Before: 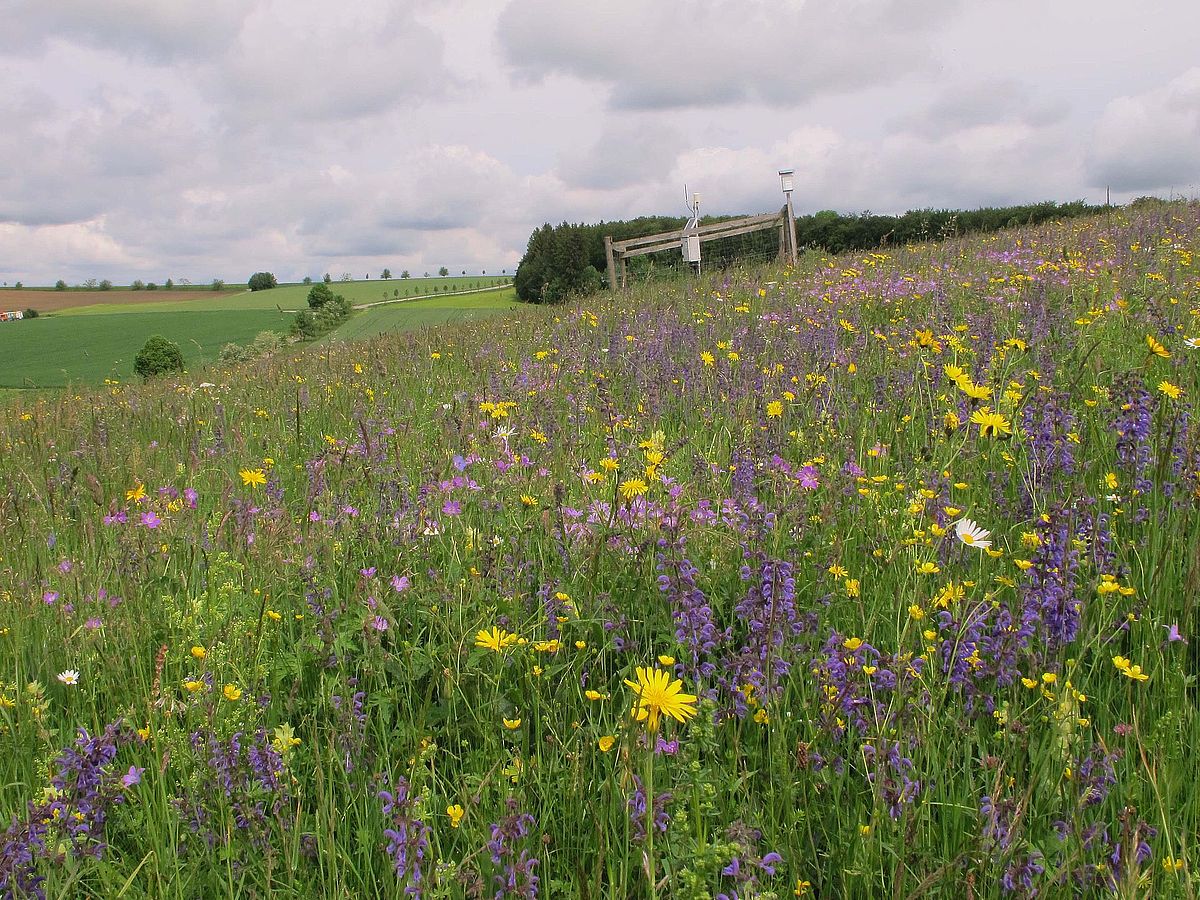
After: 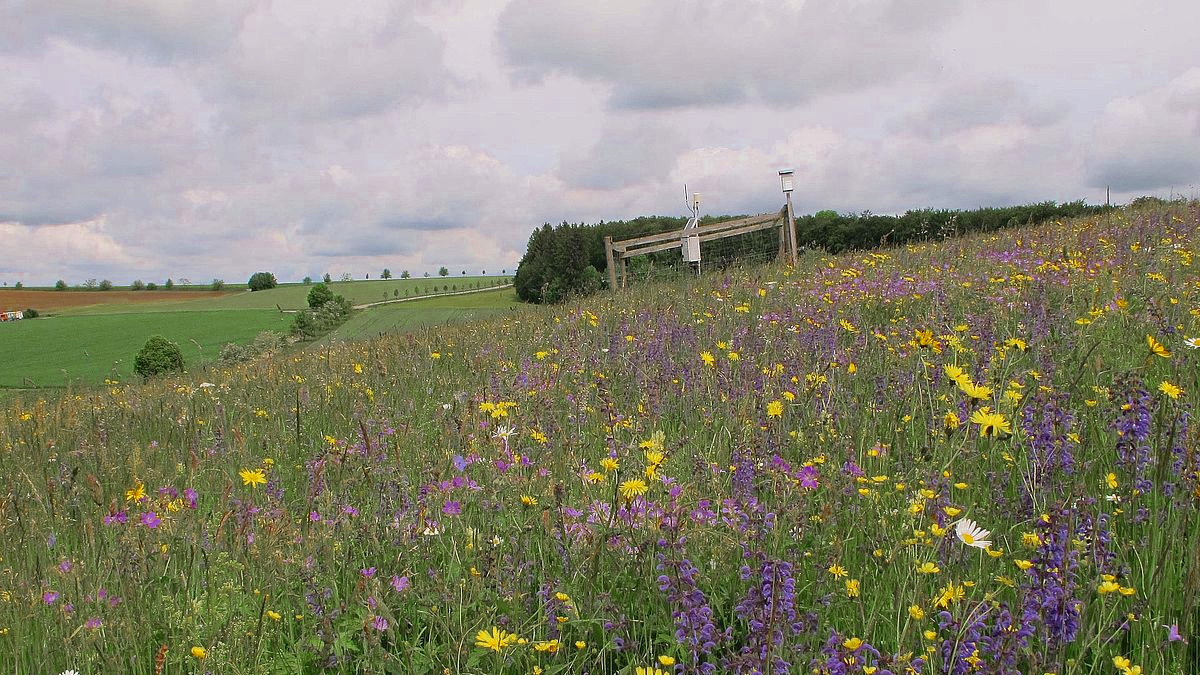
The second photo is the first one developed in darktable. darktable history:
haze removal: compatibility mode true, adaptive false
crop: bottom 24.967%
color zones: curves: ch0 [(0.11, 0.396) (0.195, 0.36) (0.25, 0.5) (0.303, 0.412) (0.357, 0.544) (0.75, 0.5) (0.967, 0.328)]; ch1 [(0, 0.468) (0.112, 0.512) (0.202, 0.6) (0.25, 0.5) (0.307, 0.352) (0.357, 0.544) (0.75, 0.5) (0.963, 0.524)]
